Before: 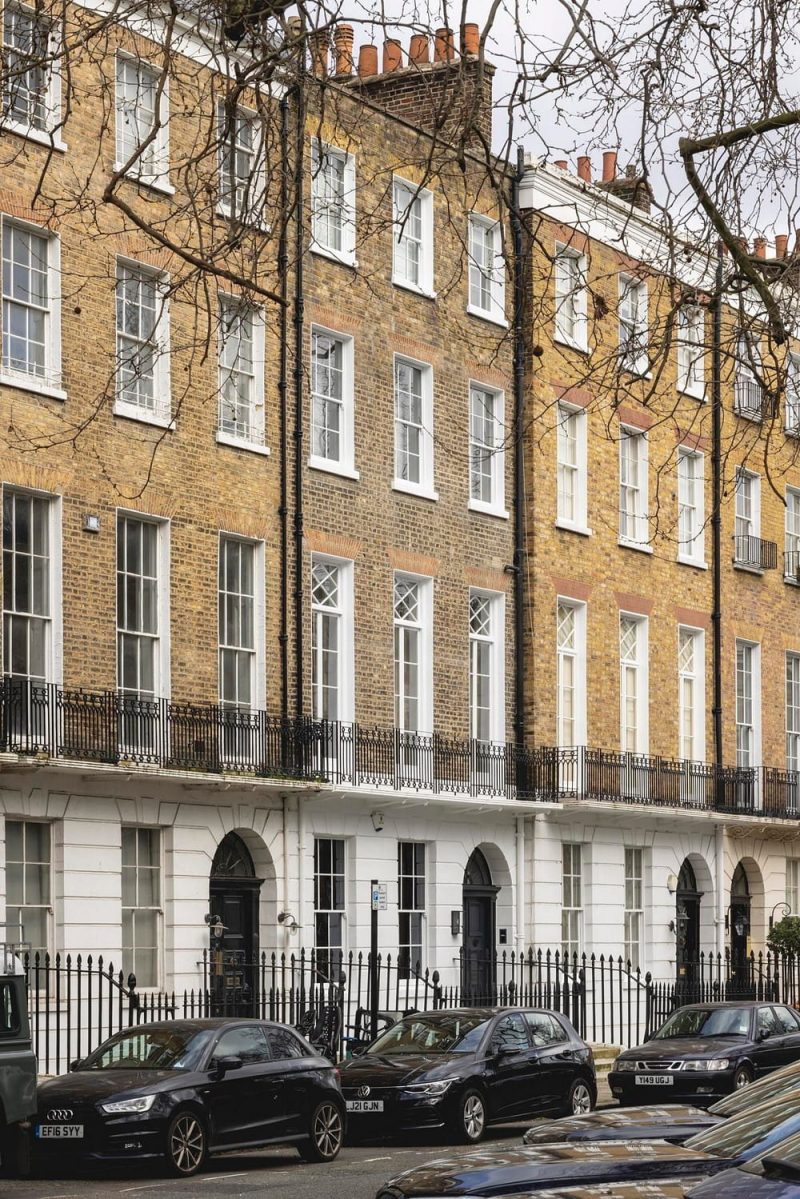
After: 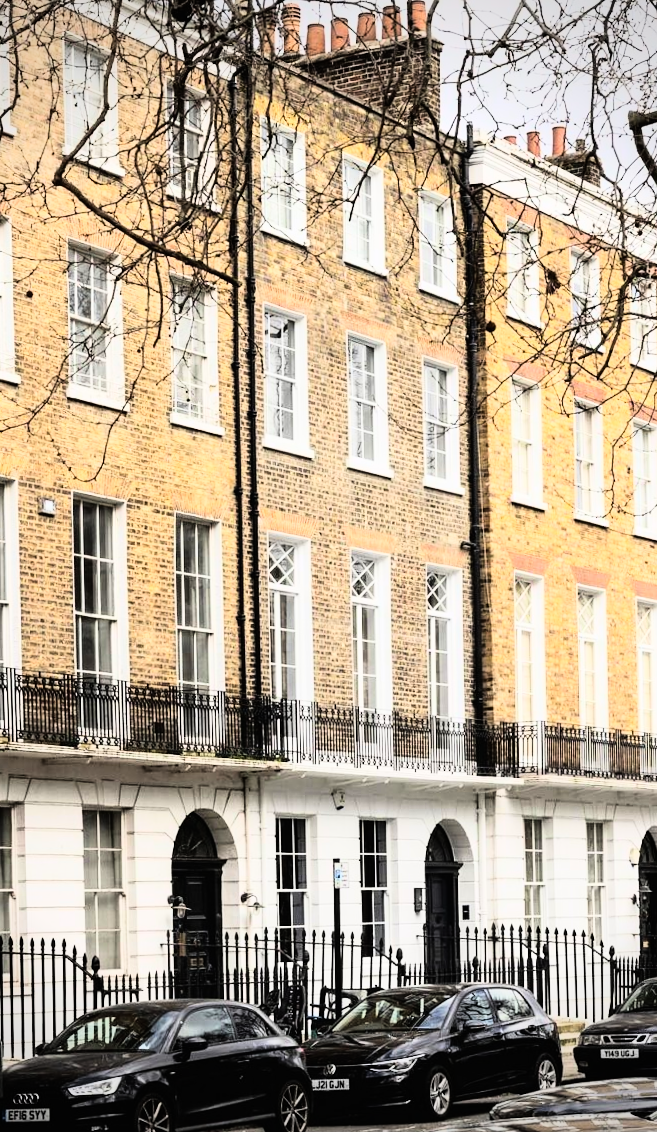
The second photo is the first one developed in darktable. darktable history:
exposure: exposure -0.293 EV, compensate highlight preservation false
rgb curve: curves: ch0 [(0, 0) (0.21, 0.15) (0.24, 0.21) (0.5, 0.75) (0.75, 0.96) (0.89, 0.99) (1, 1)]; ch1 [(0, 0.02) (0.21, 0.13) (0.25, 0.2) (0.5, 0.67) (0.75, 0.9) (0.89, 0.97) (1, 1)]; ch2 [(0, 0.02) (0.21, 0.13) (0.25, 0.2) (0.5, 0.67) (0.75, 0.9) (0.89, 0.97) (1, 1)], compensate middle gray true
vignetting: on, module defaults
crop and rotate: angle 1°, left 4.281%, top 0.642%, right 11.383%, bottom 2.486%
